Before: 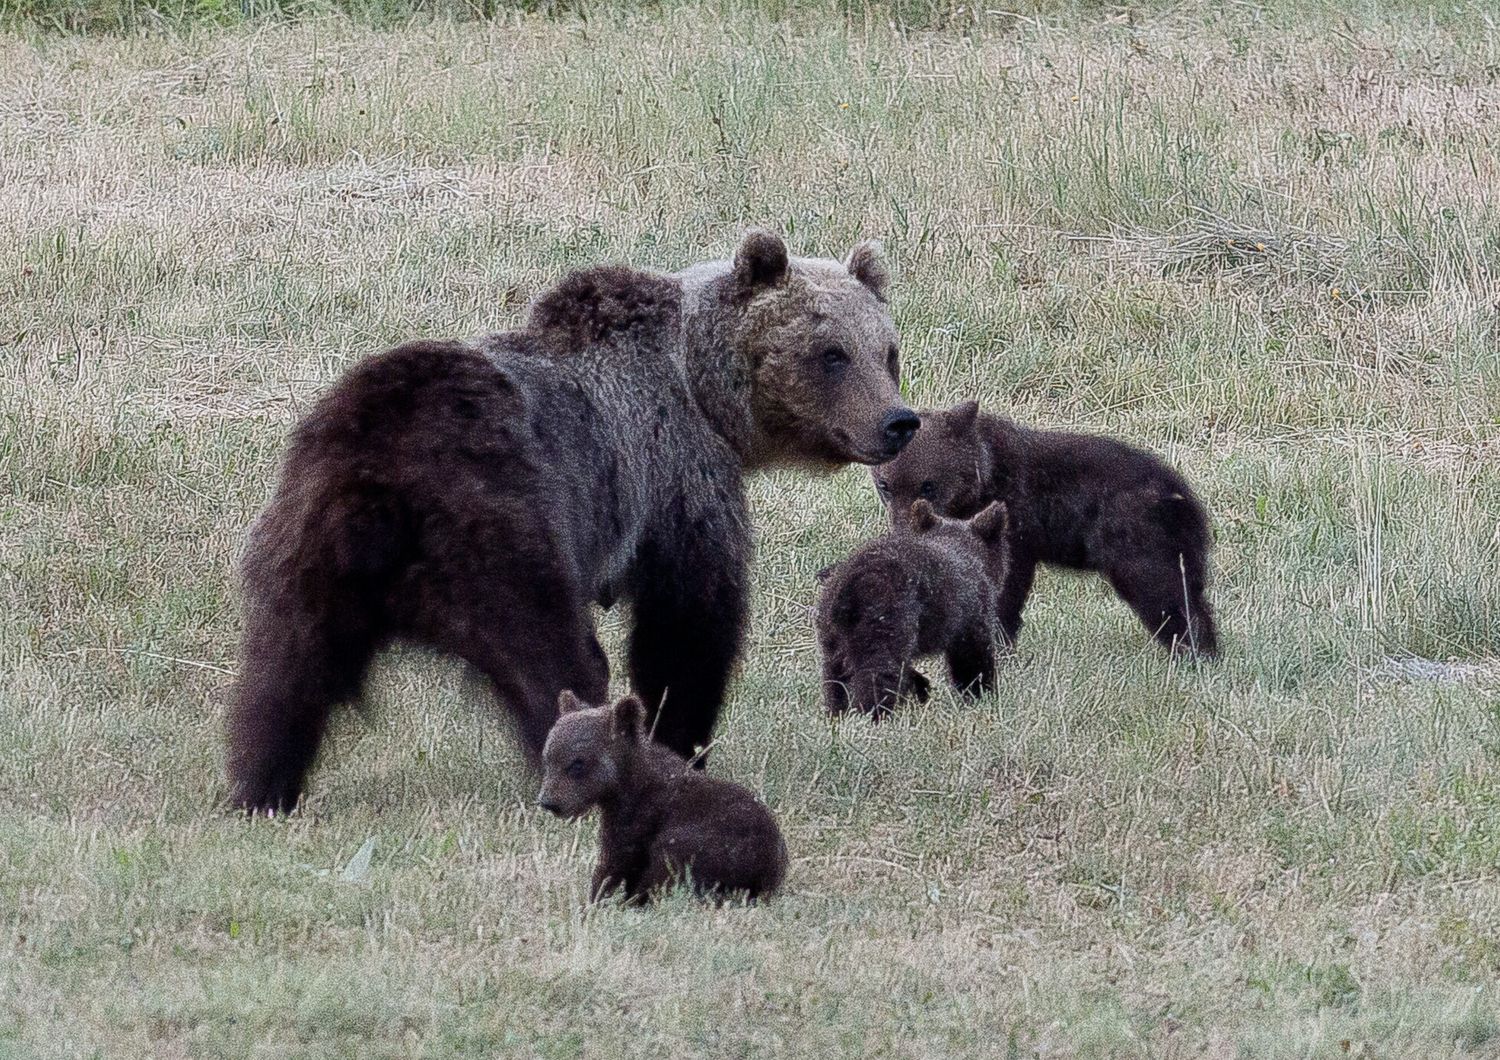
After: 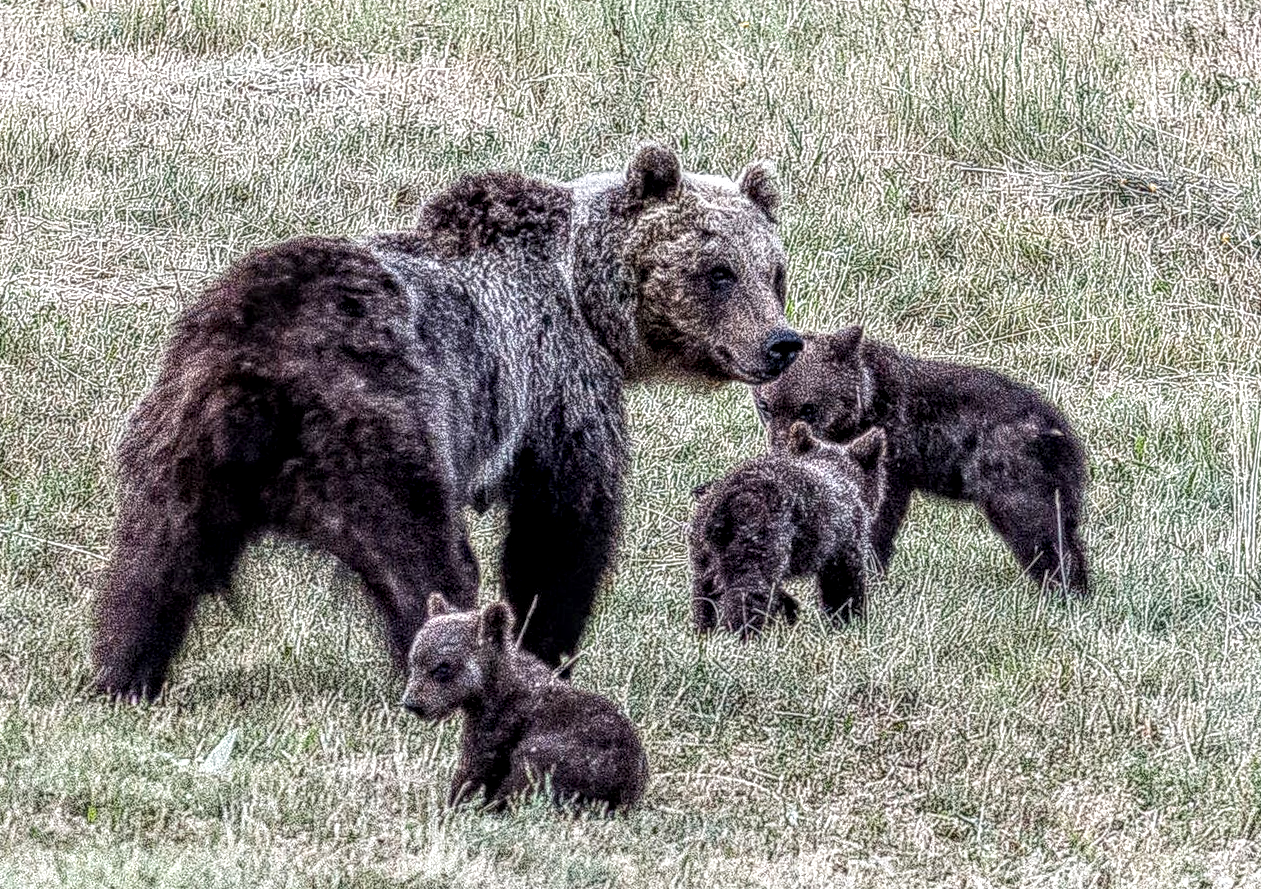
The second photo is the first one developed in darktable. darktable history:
local contrast: highlights 5%, shadows 1%, detail 299%, midtone range 0.297
crop and rotate: angle -3.07°, left 5.033%, top 5.176%, right 4.6%, bottom 4.689%
base curve: curves: ch0 [(0, 0) (0.579, 0.807) (1, 1)], preserve colors none
